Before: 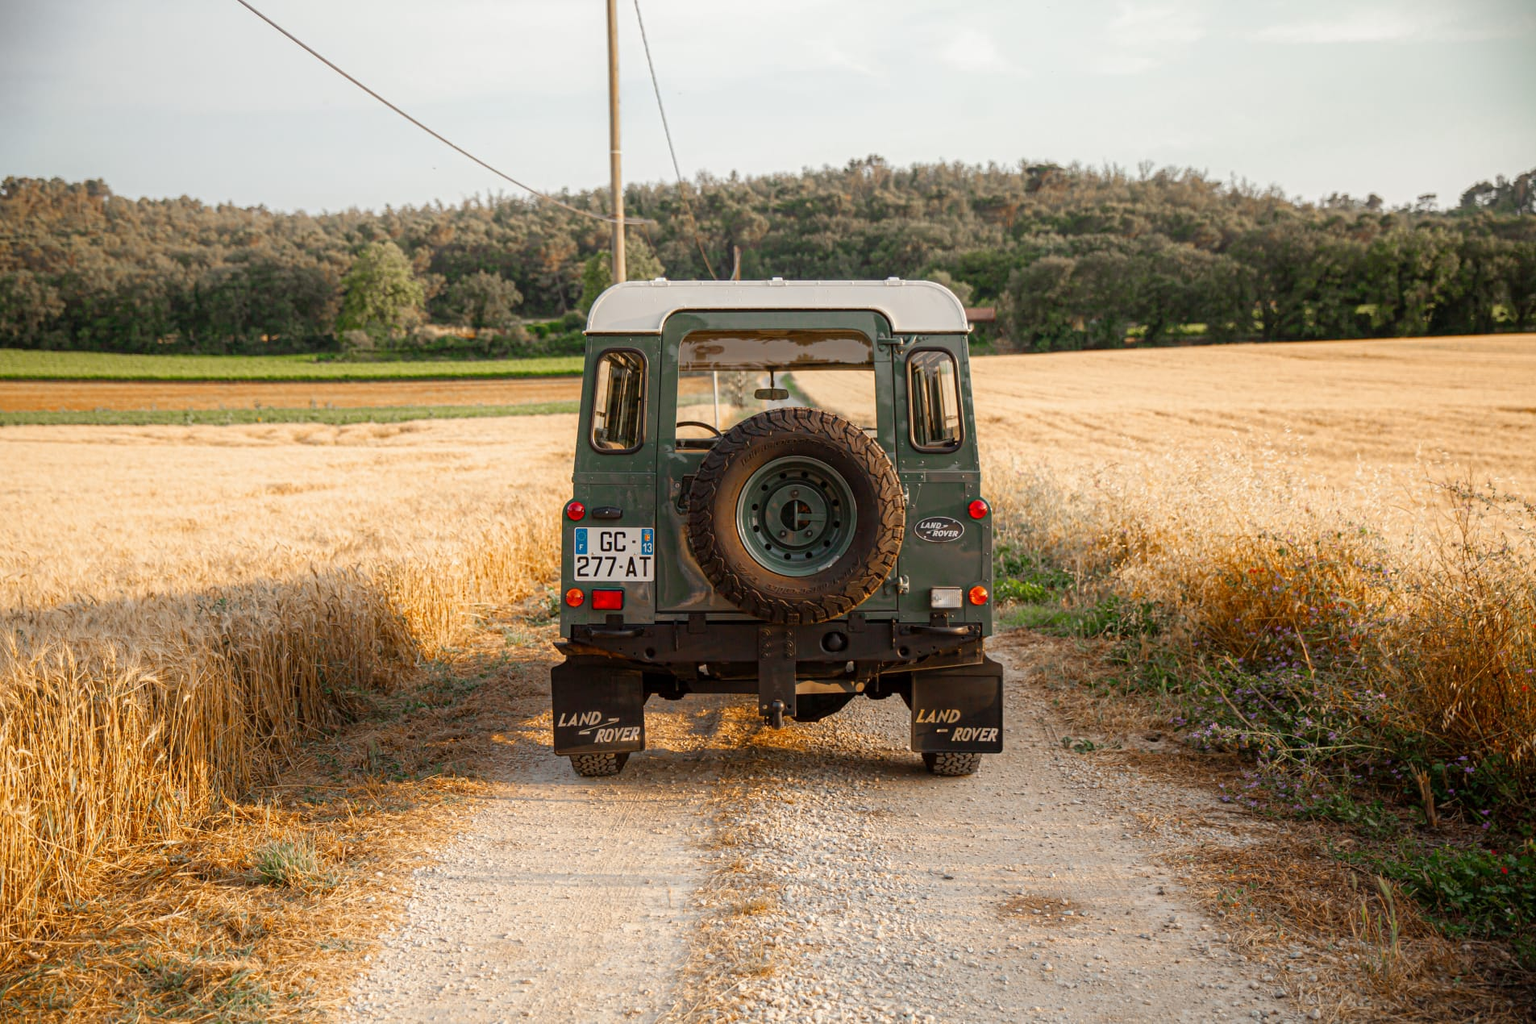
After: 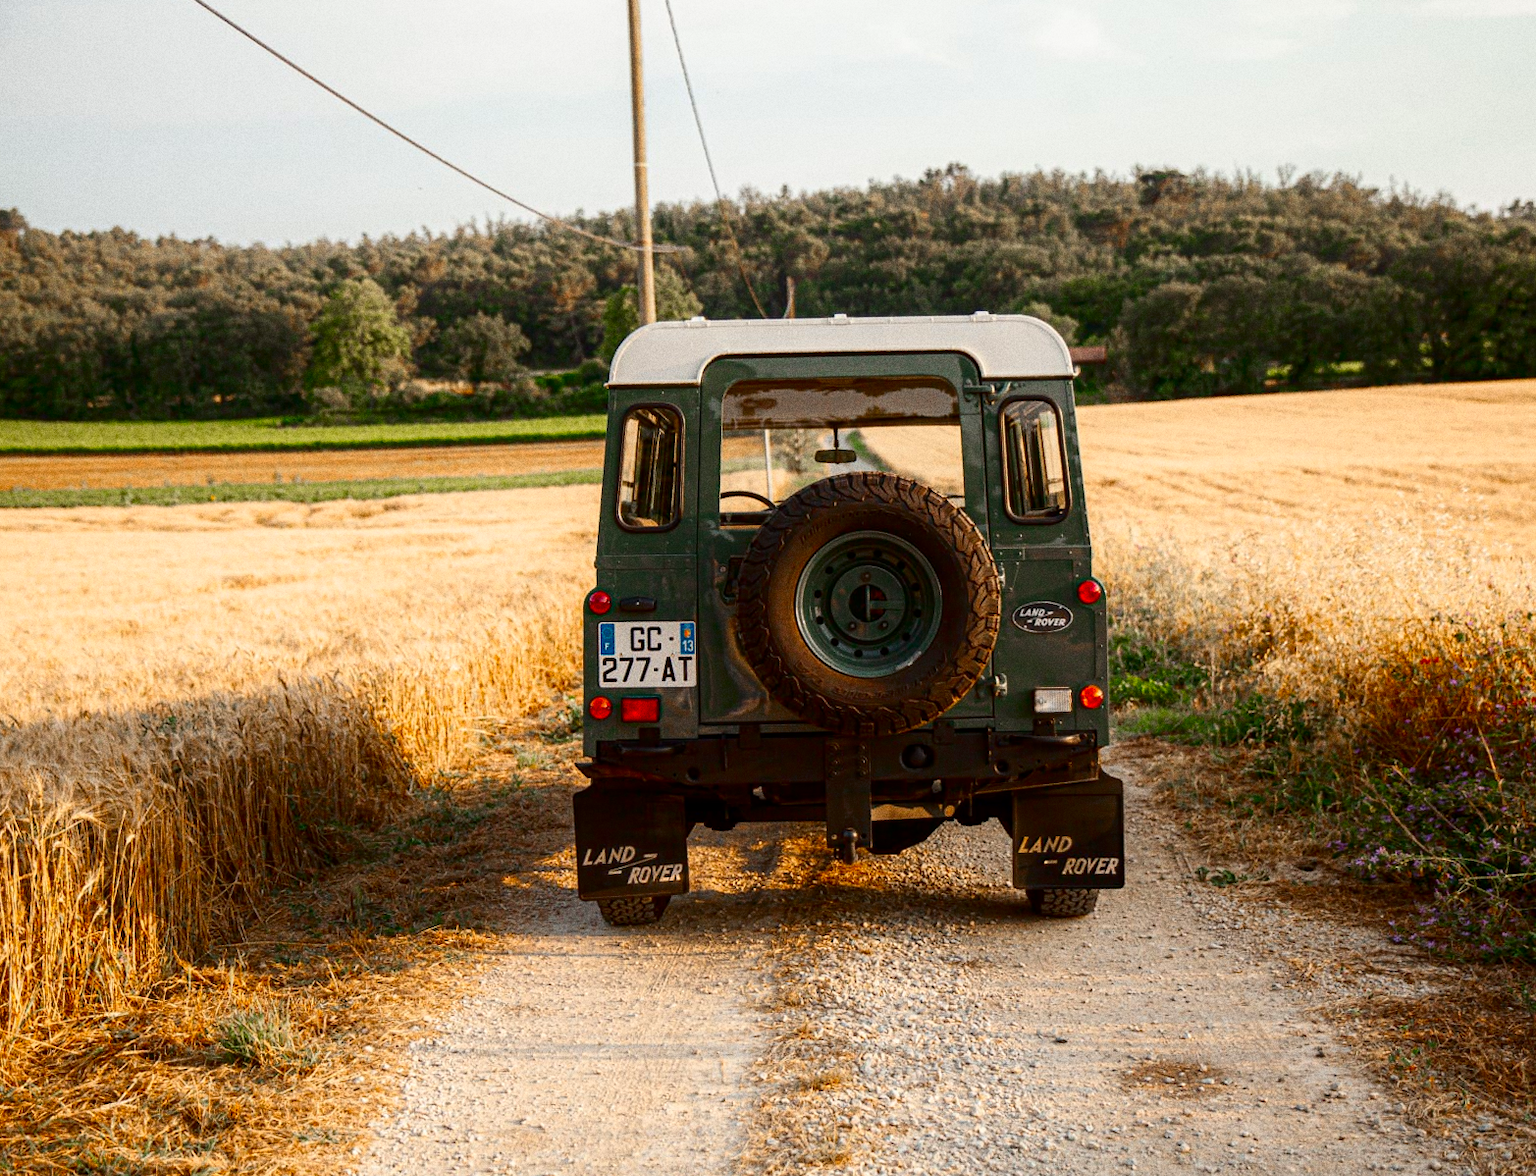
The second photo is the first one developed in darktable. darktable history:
contrast brightness saturation: contrast 0.19, brightness -0.11, saturation 0.21
grain: coarseness 9.61 ISO, strength 35.62%
crop and rotate: angle 1°, left 4.281%, top 0.642%, right 11.383%, bottom 2.486%
